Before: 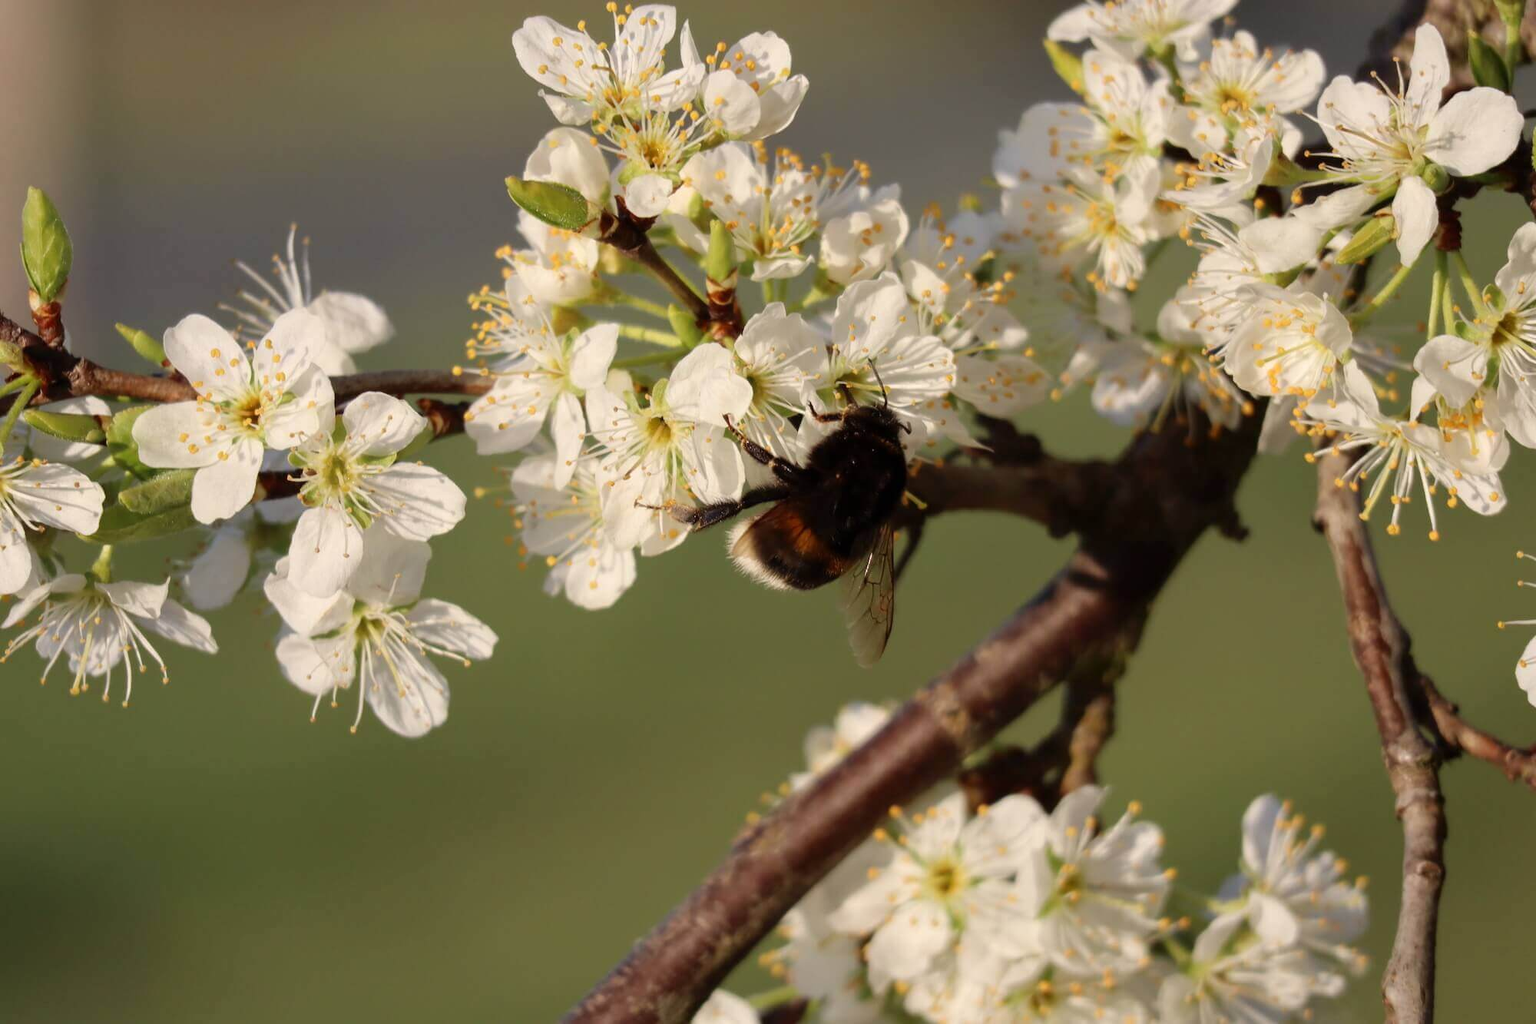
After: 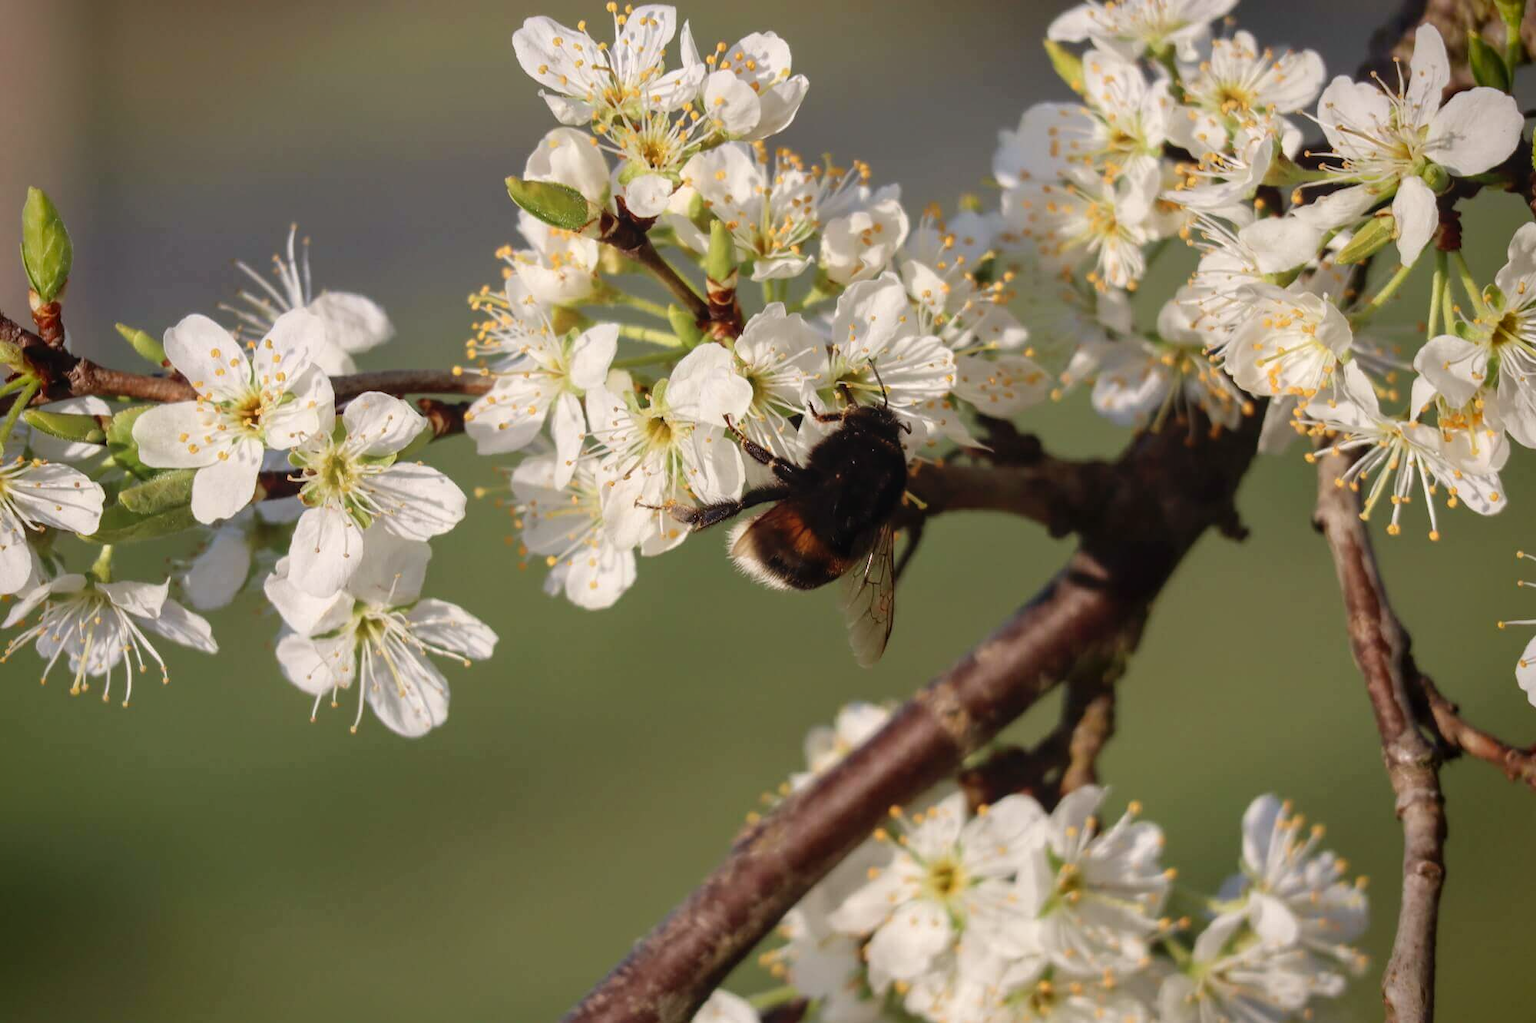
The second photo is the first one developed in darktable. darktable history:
local contrast: detail 110%
vignetting: fall-off start 88.53%, fall-off radius 44.2%, saturation 0.376, width/height ratio 1.161
levels: mode automatic
color correction: highlights a* -0.137, highlights b* -5.91, shadows a* -0.137, shadows b* -0.137
